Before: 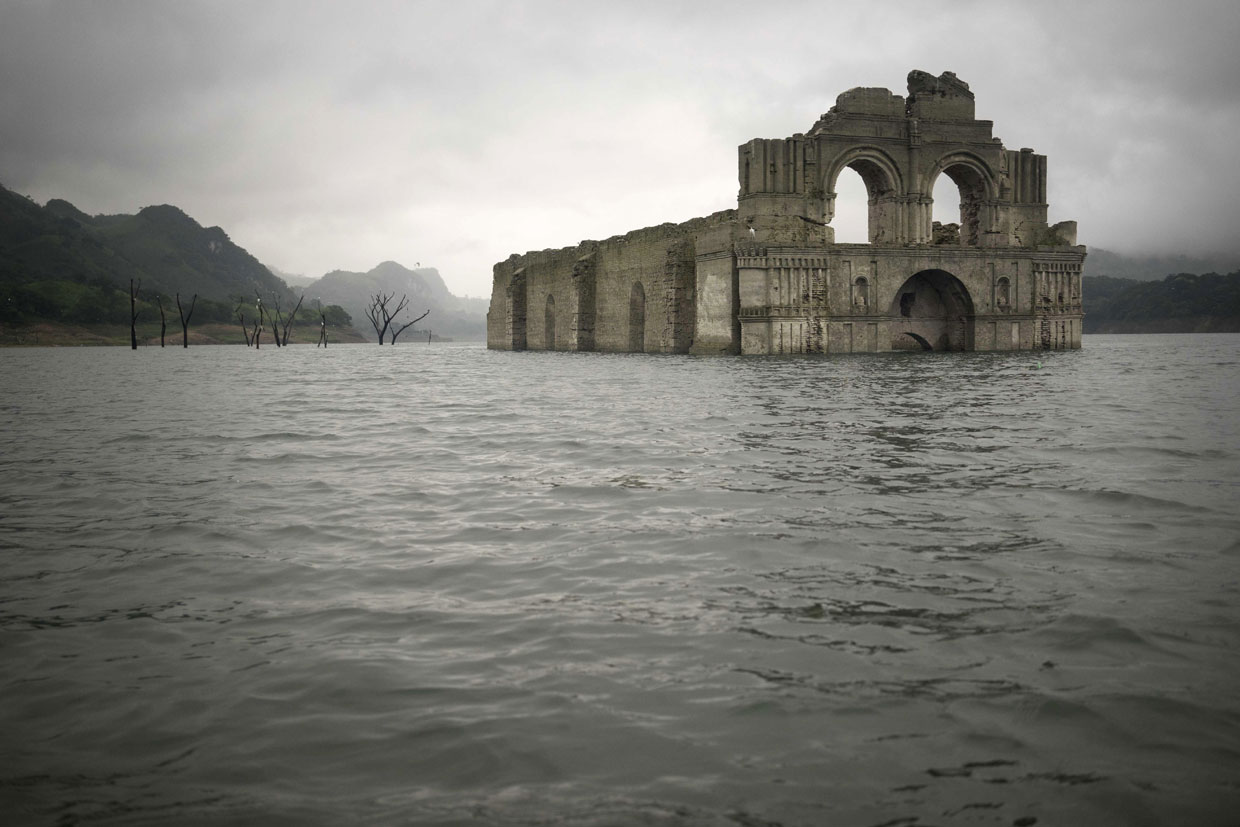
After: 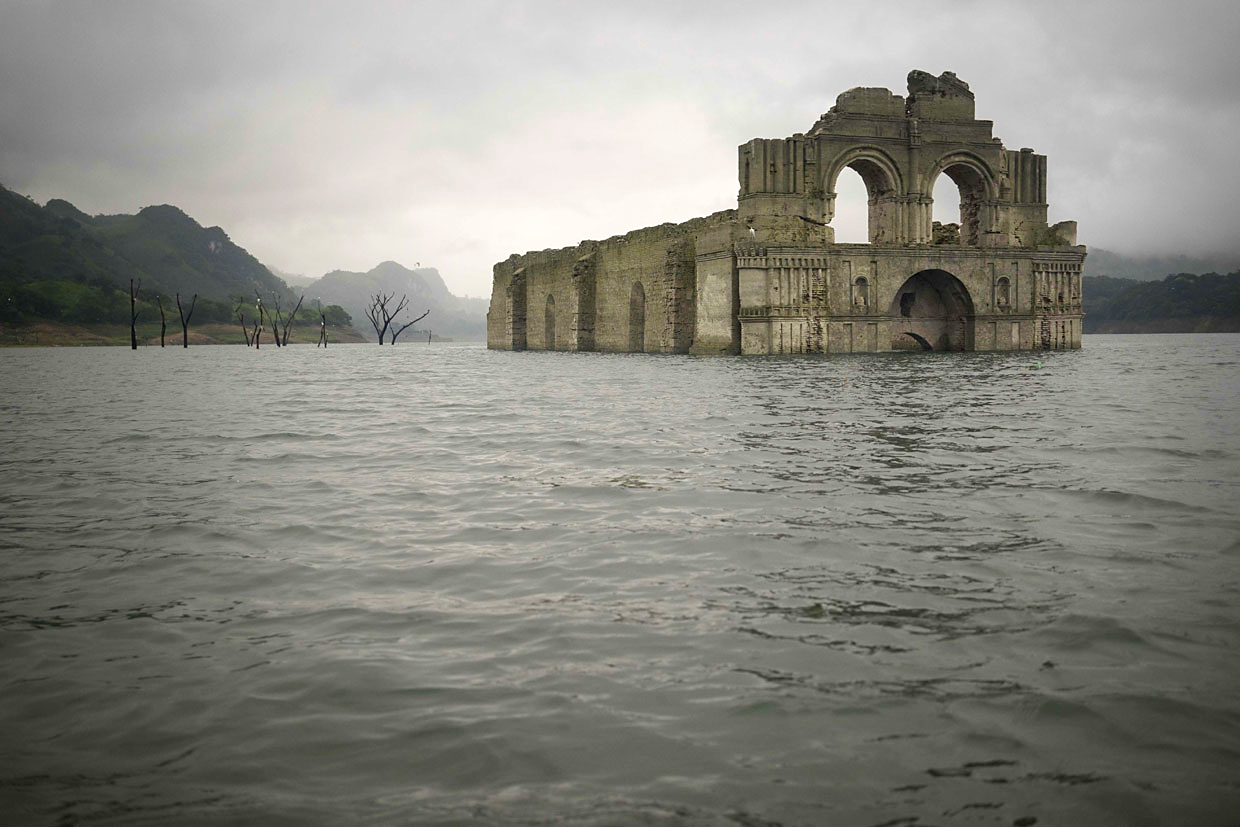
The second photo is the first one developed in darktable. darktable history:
color balance rgb: perceptual saturation grading › global saturation 25%, perceptual brilliance grading › mid-tones 10%, perceptual brilliance grading › shadows 15%, global vibrance 20%
sharpen: radius 1.458, amount 0.398, threshold 1.271
